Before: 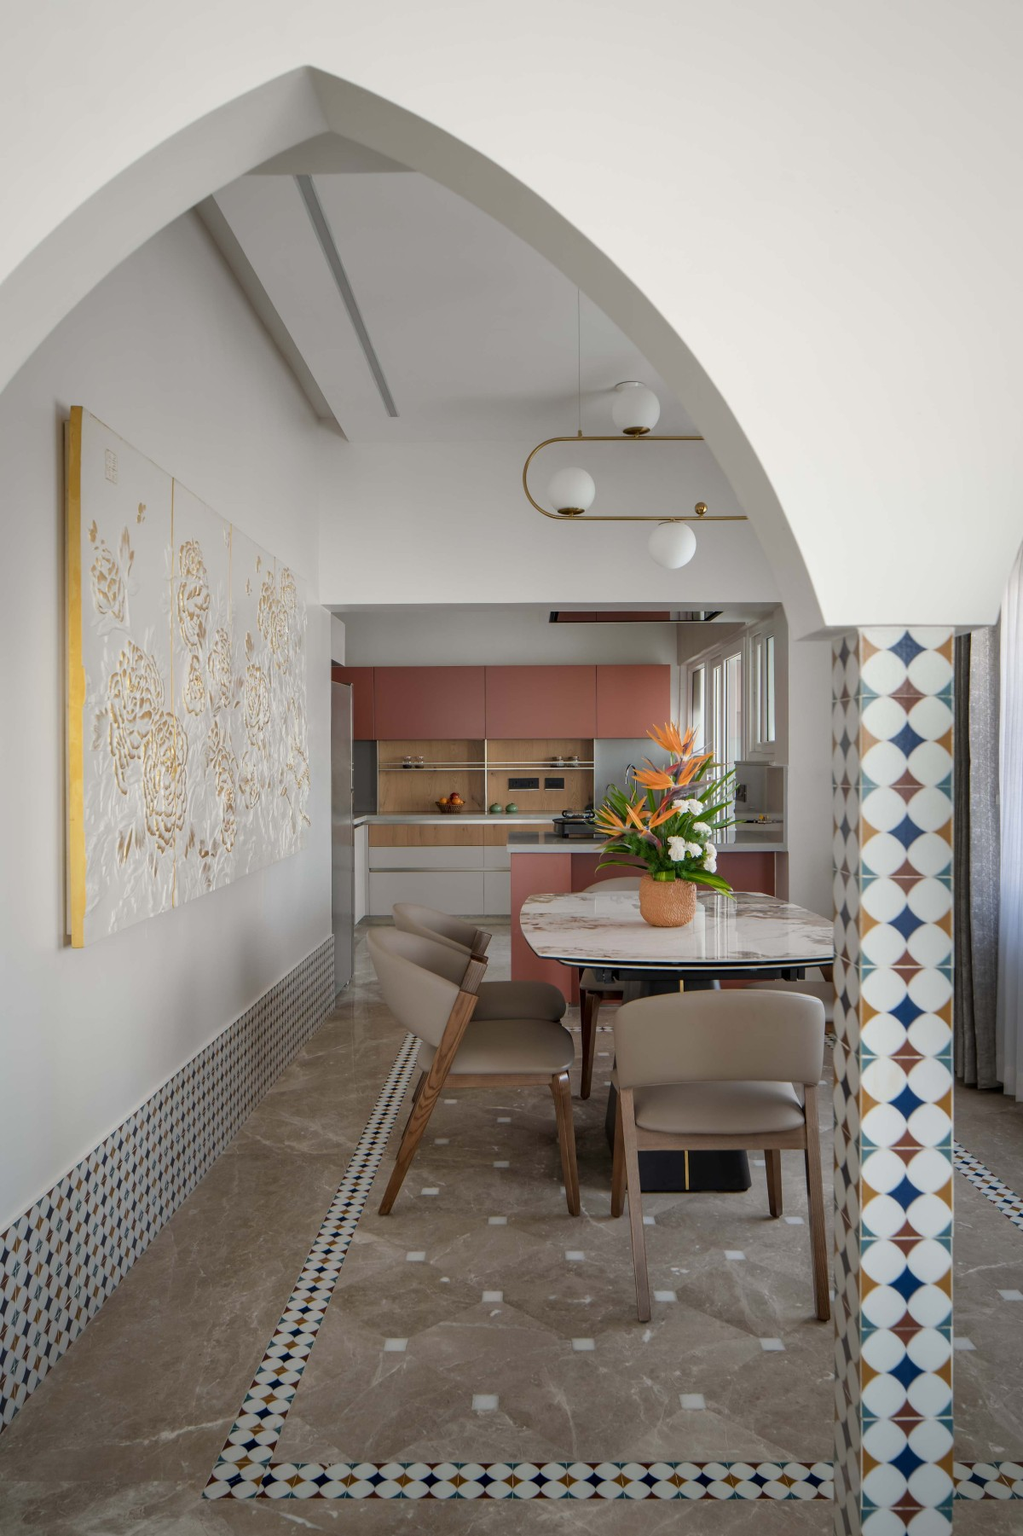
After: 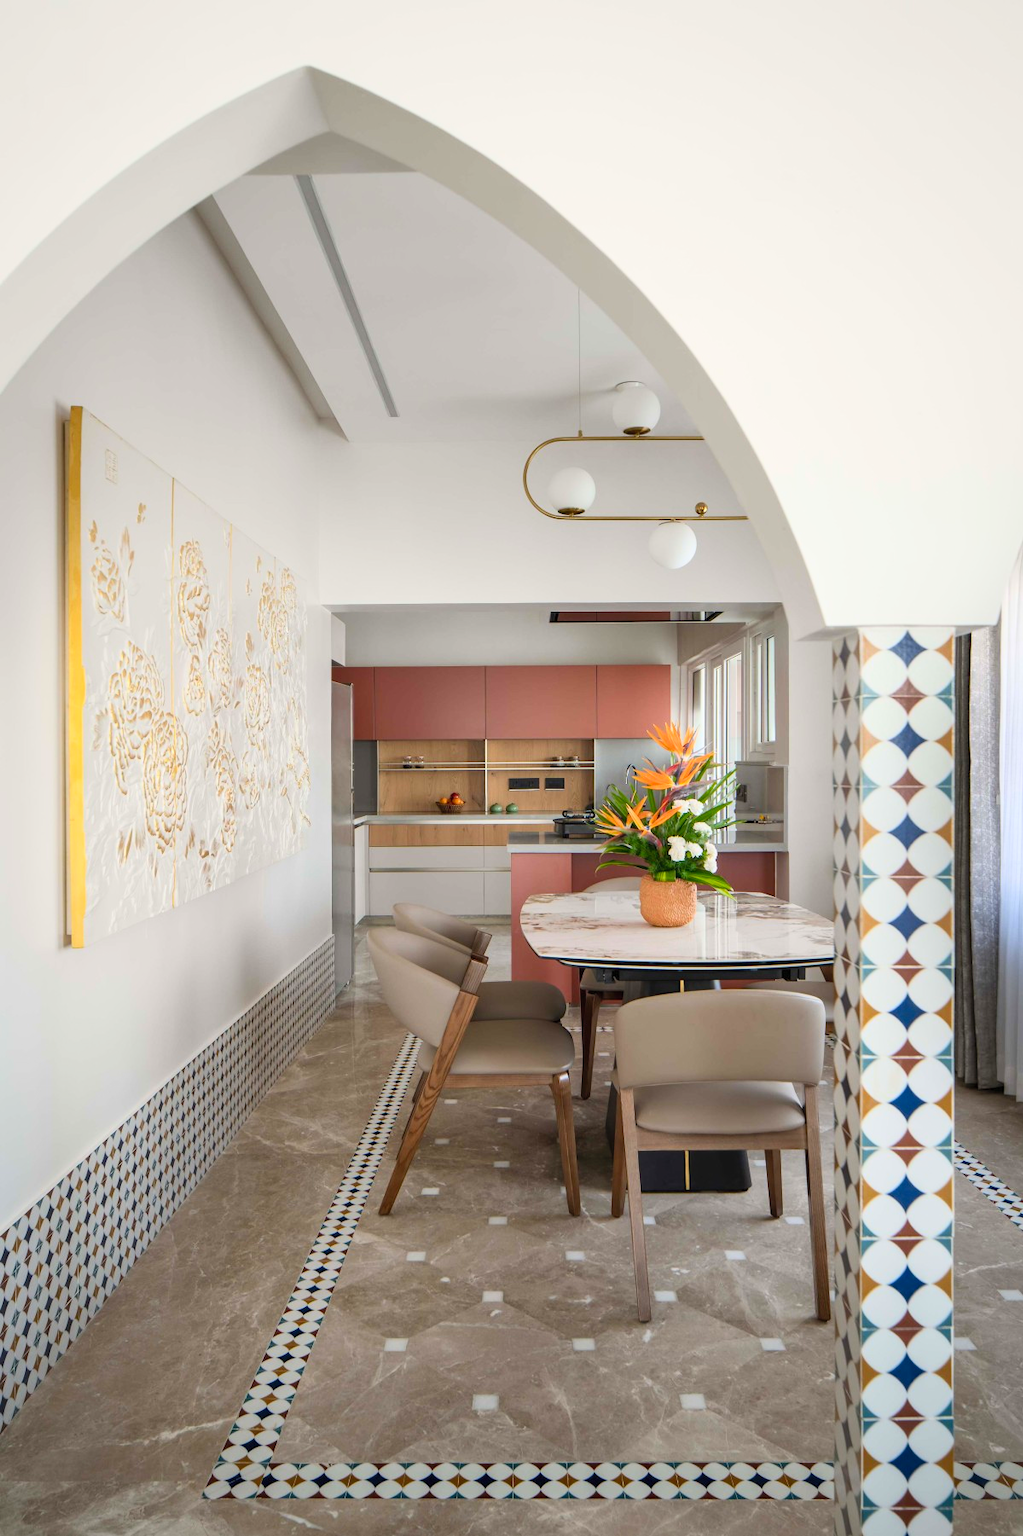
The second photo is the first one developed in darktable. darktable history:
contrast brightness saturation: contrast 0.241, brightness 0.256, saturation 0.377
